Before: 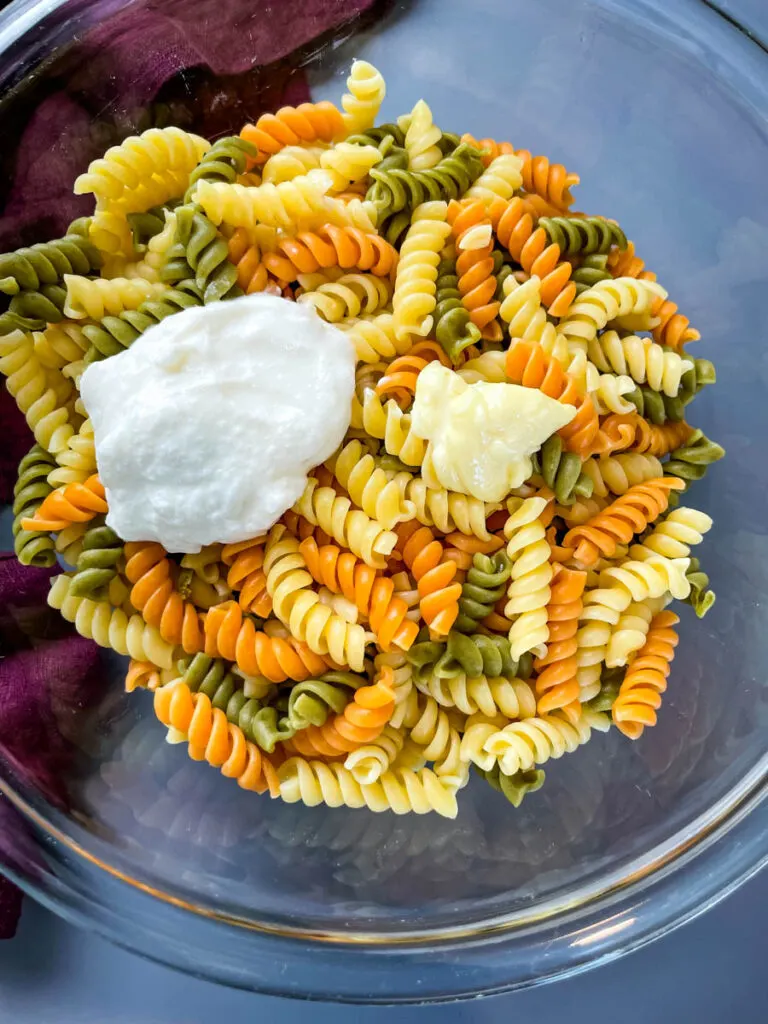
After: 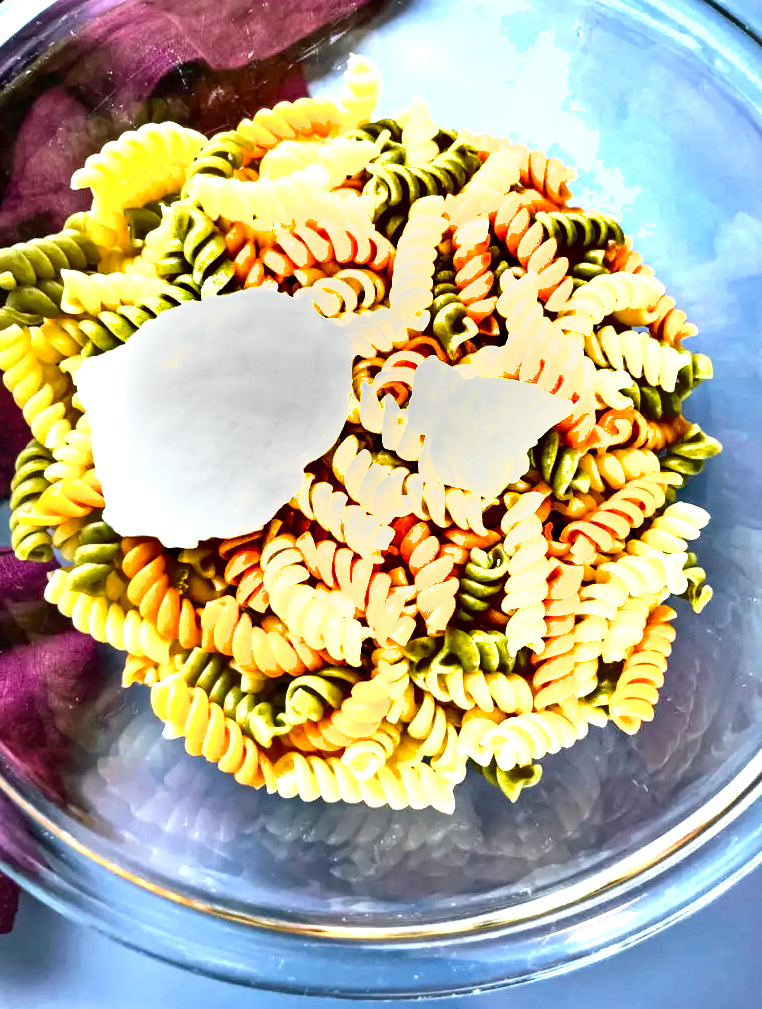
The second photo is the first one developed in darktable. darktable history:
exposure: black level correction 0, exposure 1.747 EV, compensate highlight preservation false
crop: left 0.5%, top 0.547%, right 0.238%, bottom 0.831%
shadows and highlights: soften with gaussian
